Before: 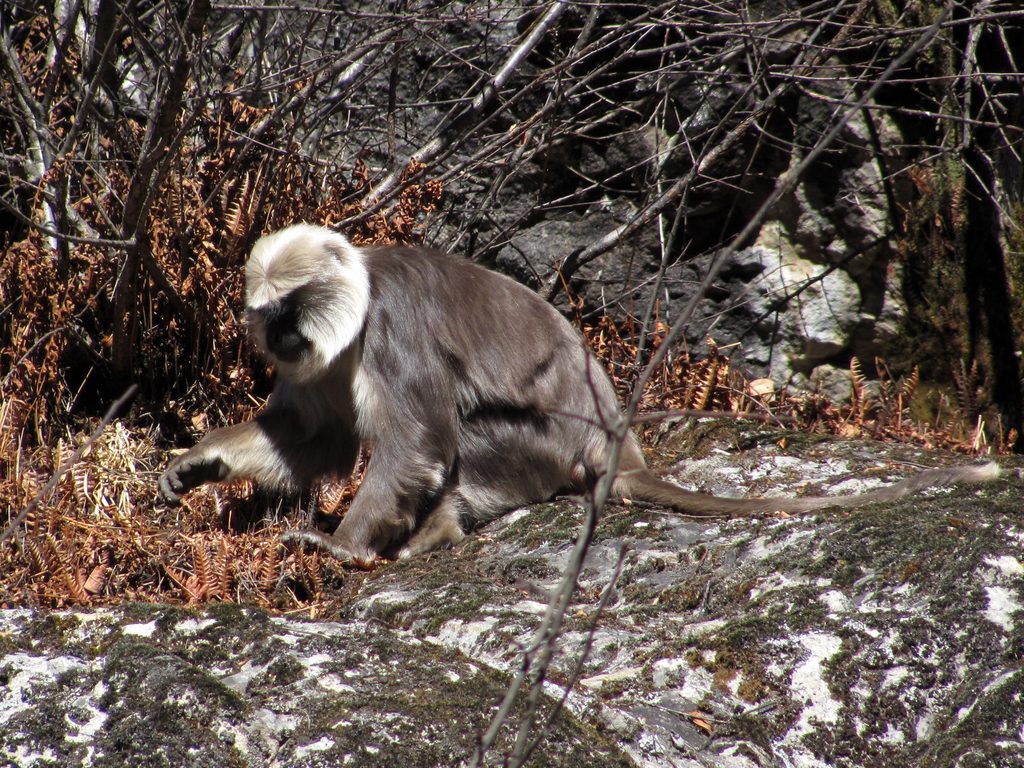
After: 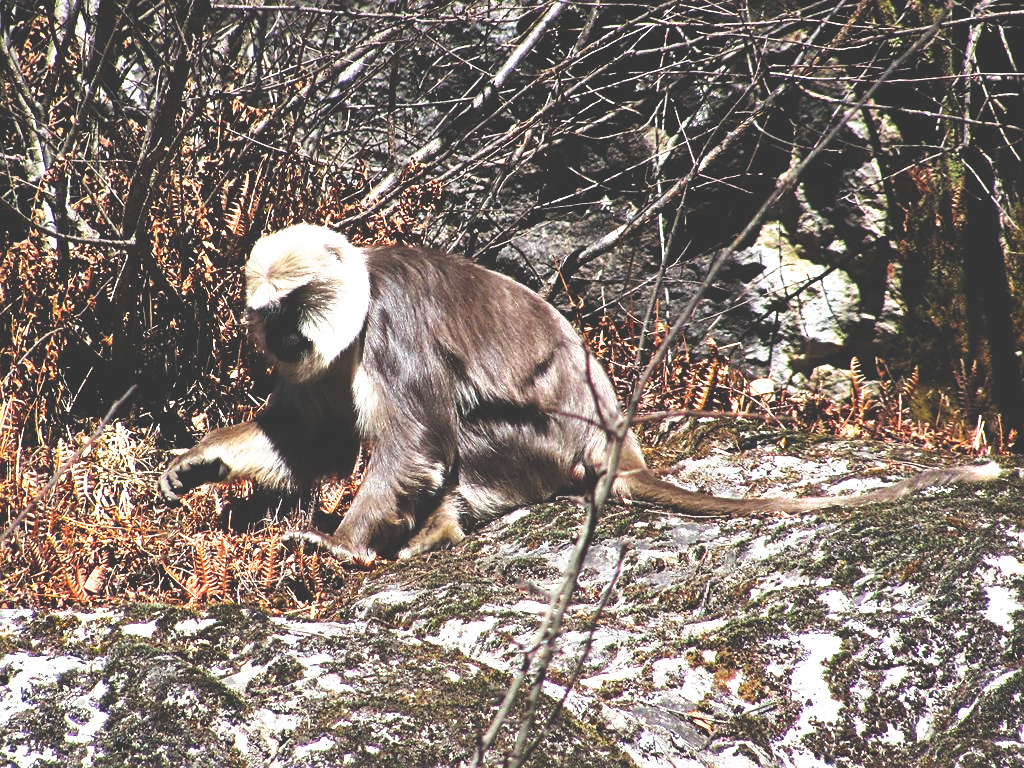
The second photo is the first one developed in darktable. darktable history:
sharpen: on, module defaults
exposure: exposure 0.601 EV, compensate highlight preservation false
base curve: curves: ch0 [(0, 0.036) (0.007, 0.037) (0.604, 0.887) (1, 1)], preserve colors none
